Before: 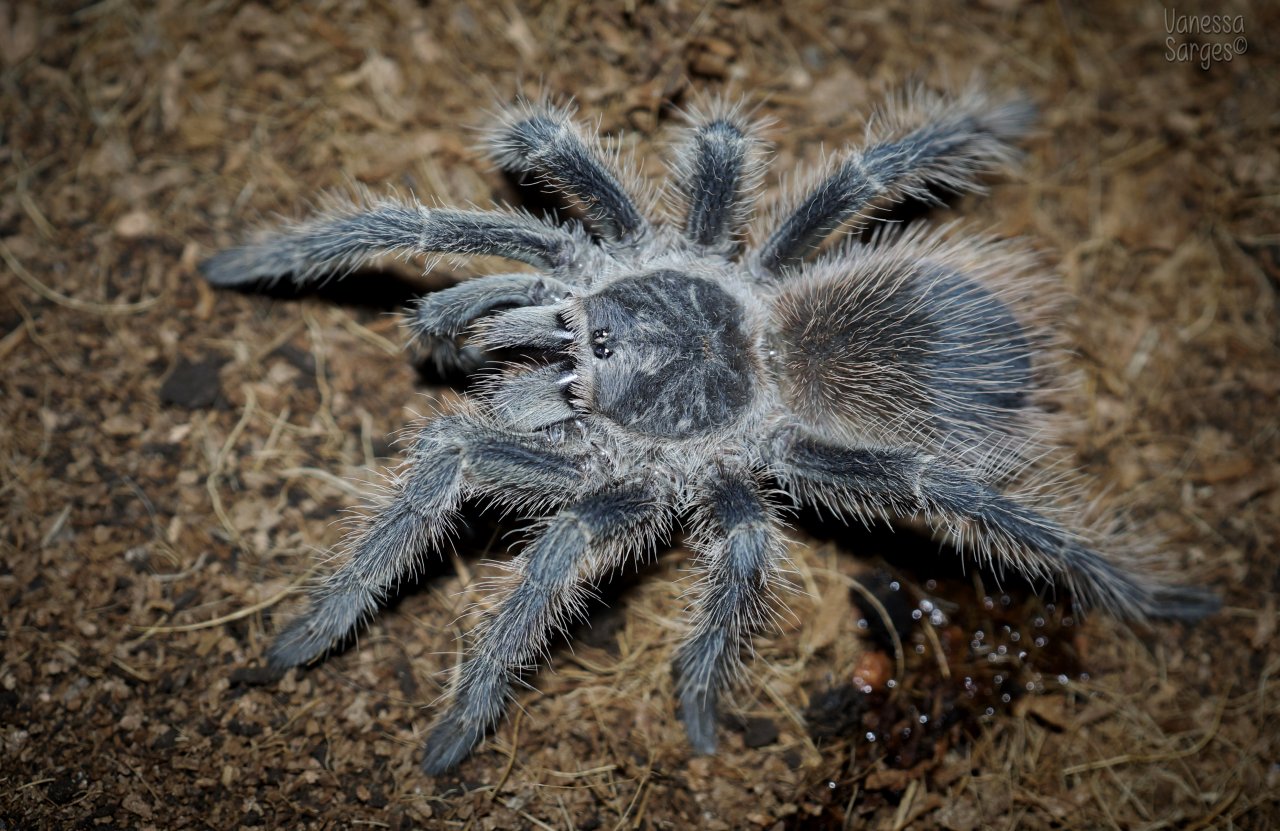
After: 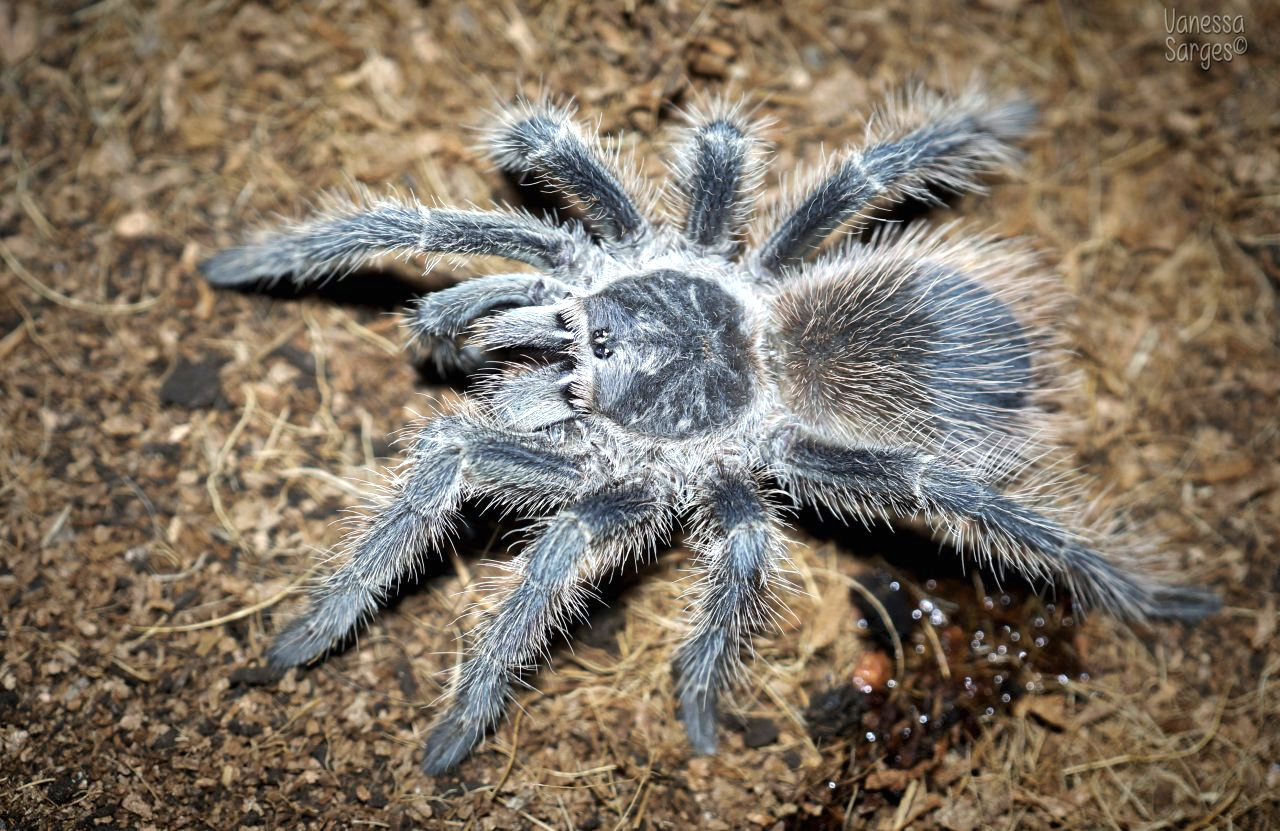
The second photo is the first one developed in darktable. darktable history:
exposure: black level correction 0, exposure 1 EV, compensate highlight preservation false
shadows and highlights: soften with gaussian
